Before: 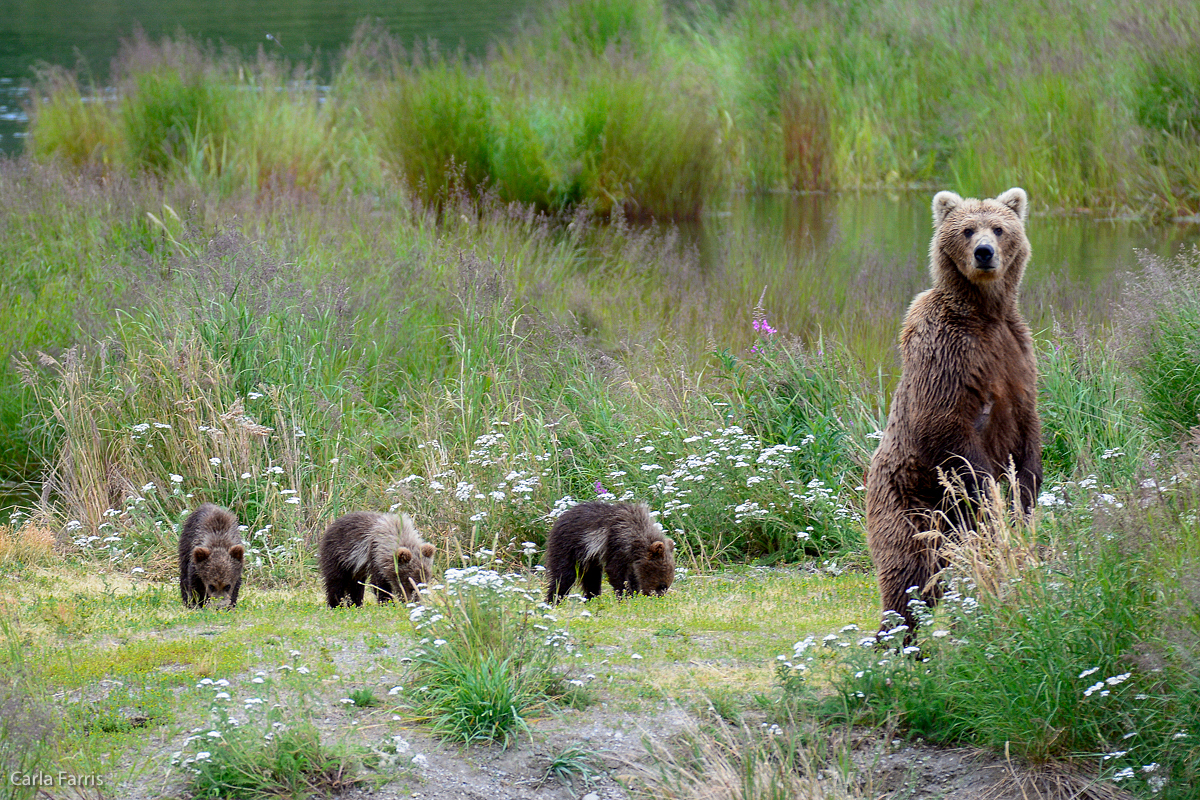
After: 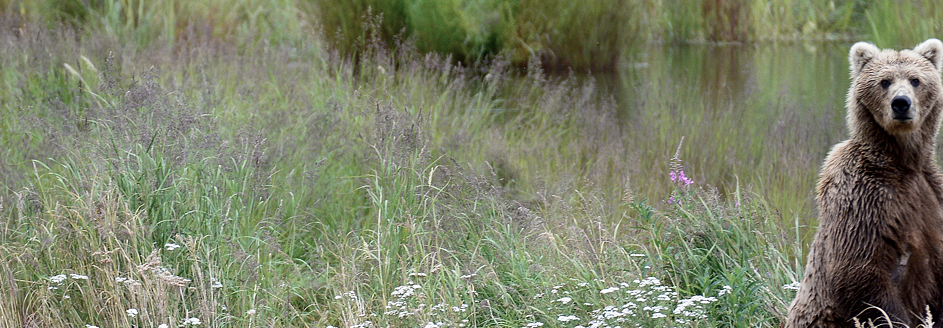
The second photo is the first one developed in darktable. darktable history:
crop: left 6.979%, top 18.701%, right 14.367%, bottom 40.233%
contrast brightness saturation: contrast 0.102, saturation -0.352
